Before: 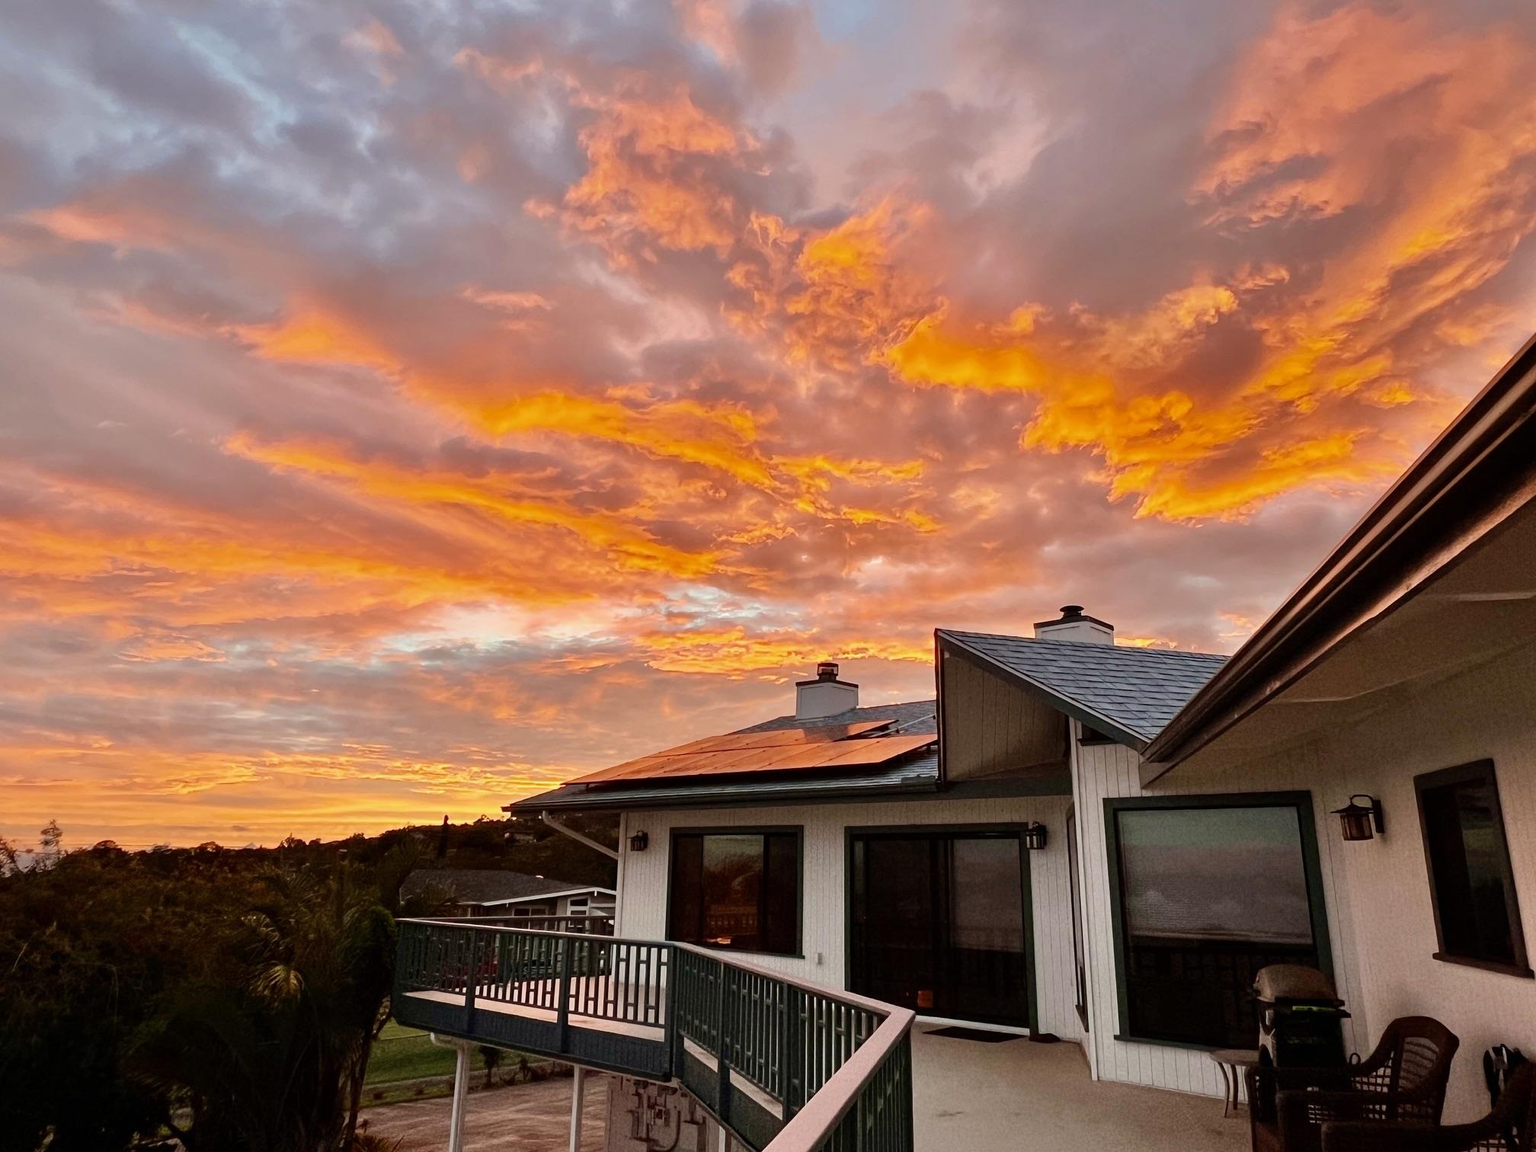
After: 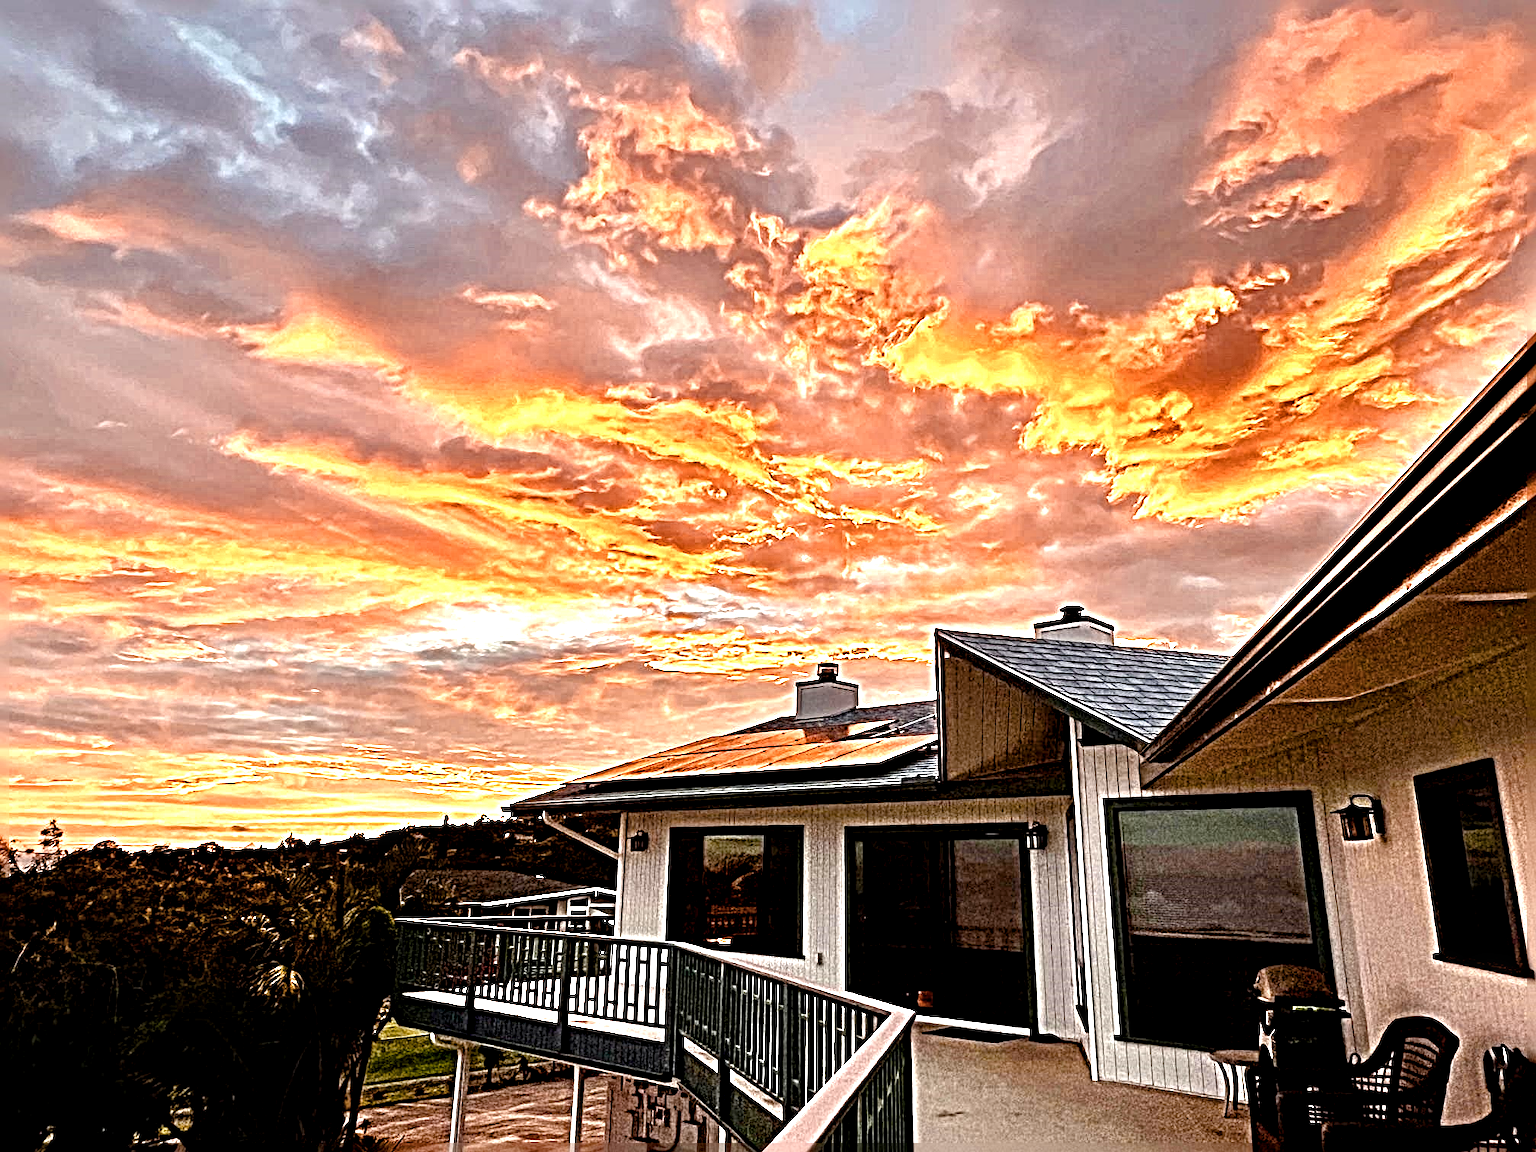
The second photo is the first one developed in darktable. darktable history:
color zones: curves: ch0 [(0.018, 0.548) (0.224, 0.64) (0.425, 0.447) (0.675, 0.575) (0.732, 0.579)]; ch1 [(0.066, 0.487) (0.25, 0.5) (0.404, 0.43) (0.75, 0.421) (0.956, 0.421)]; ch2 [(0.044, 0.561) (0.215, 0.465) (0.399, 0.544) (0.465, 0.548) (0.614, 0.447) (0.724, 0.43) (0.882, 0.623) (0.956, 0.632)]
sharpen: radius 6.263, amount 1.804, threshold 0.026
color balance rgb: linear chroma grading › global chroma 7.508%, perceptual saturation grading › global saturation 43.997%, perceptual saturation grading › highlights -50.134%, perceptual saturation grading › shadows 30.423%, perceptual brilliance grading › highlights 11.576%
local contrast: highlights 87%, shadows 79%
